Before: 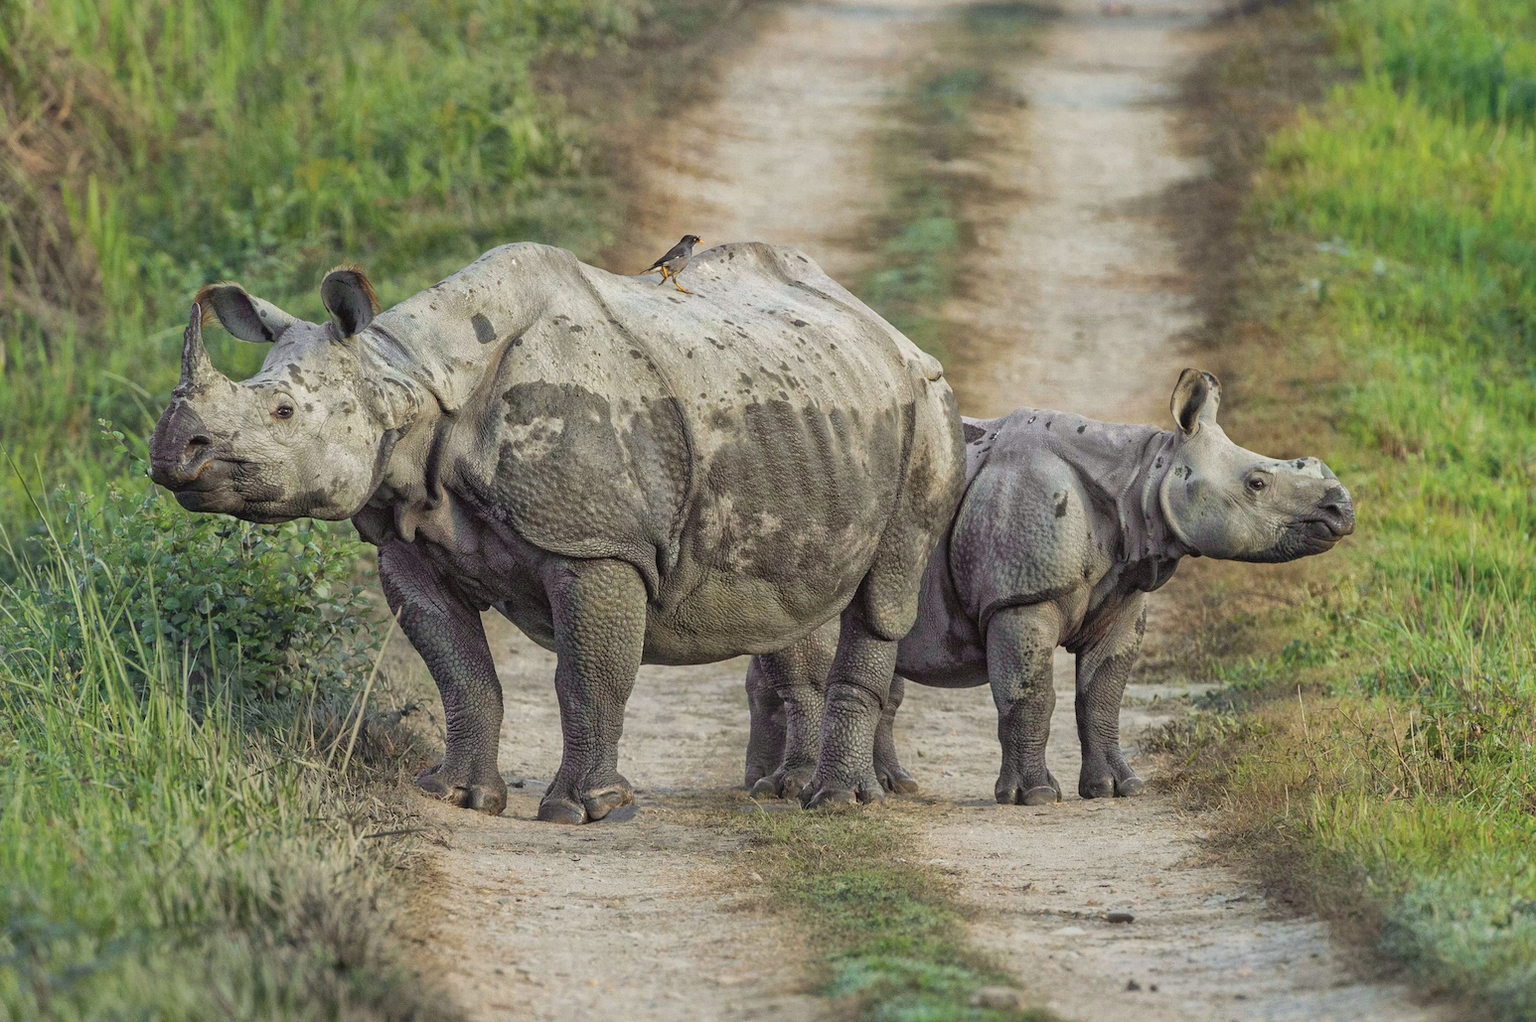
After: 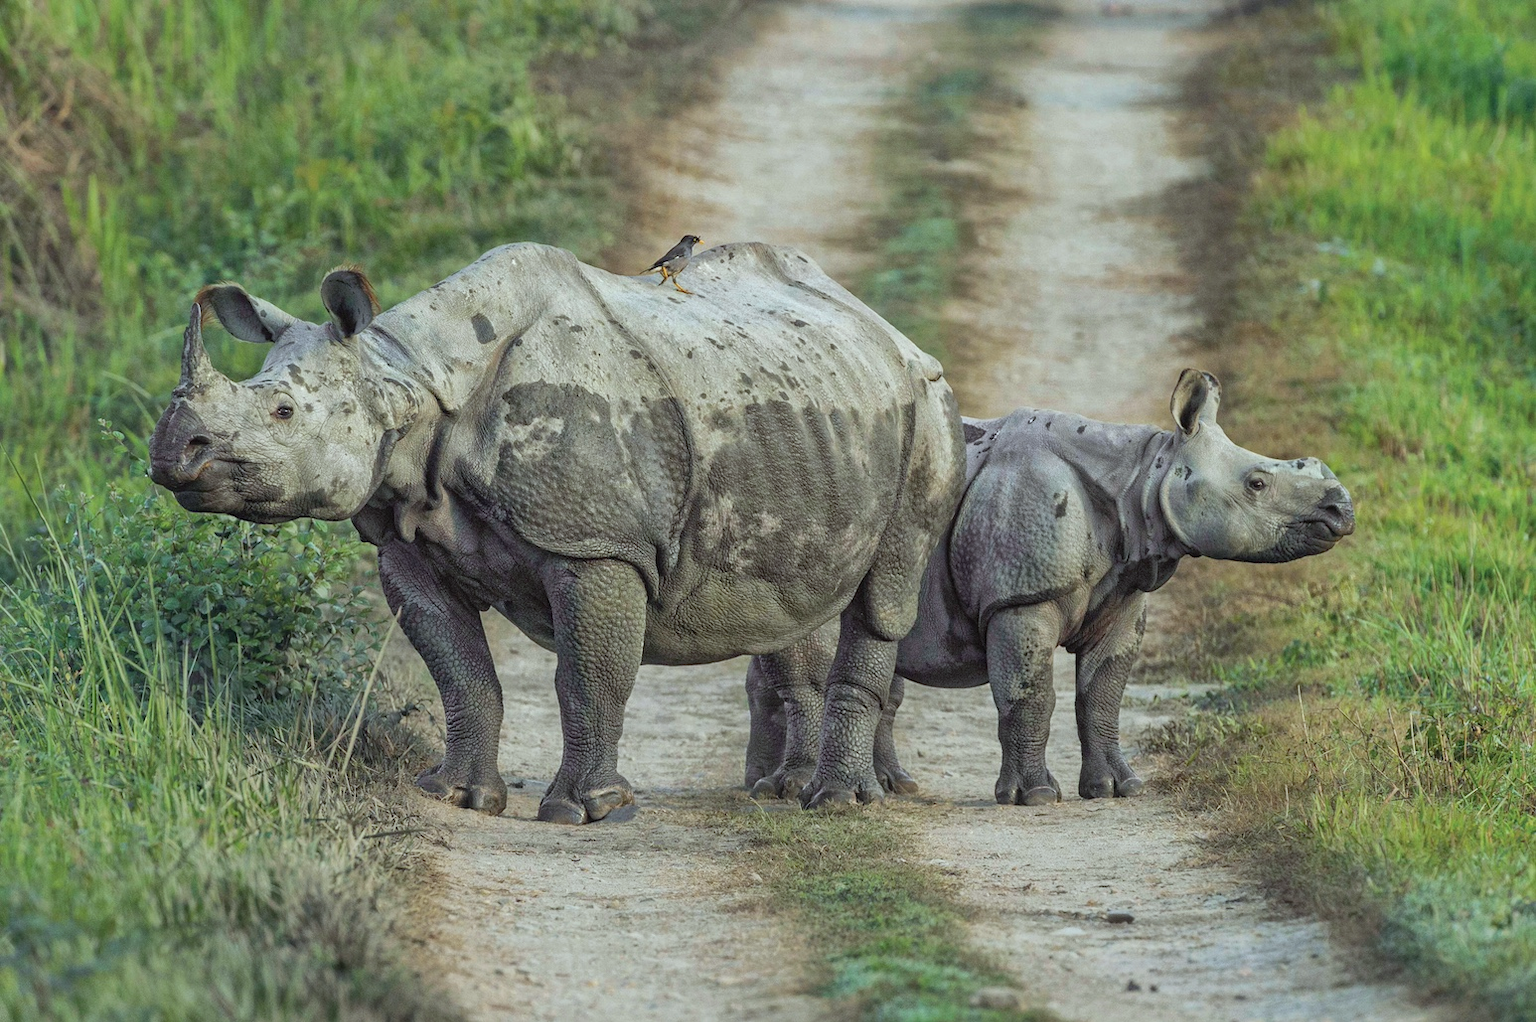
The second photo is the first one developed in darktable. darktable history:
color calibration: illuminant Planckian (black body), adaptation linear Bradford (ICC v4), x 0.361, y 0.366, temperature 4488.61 K
